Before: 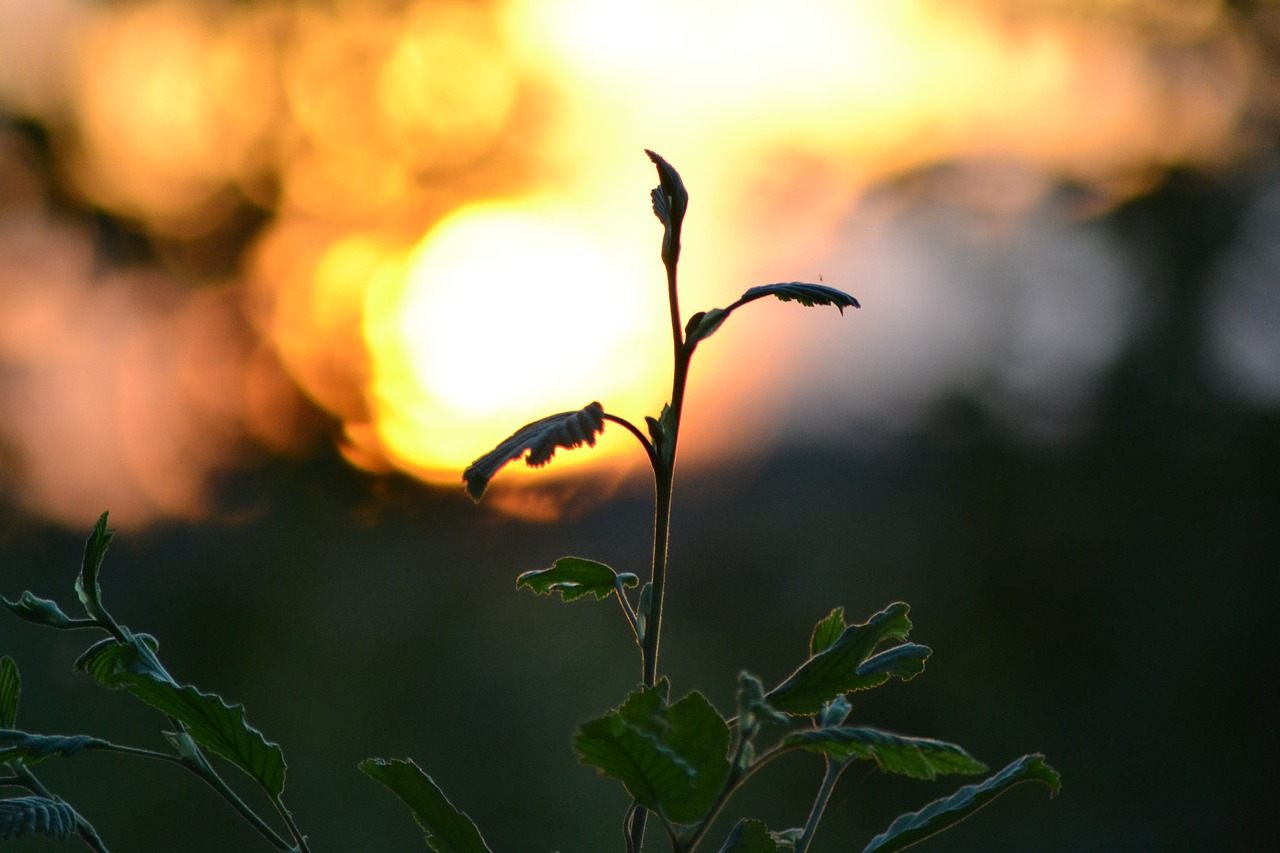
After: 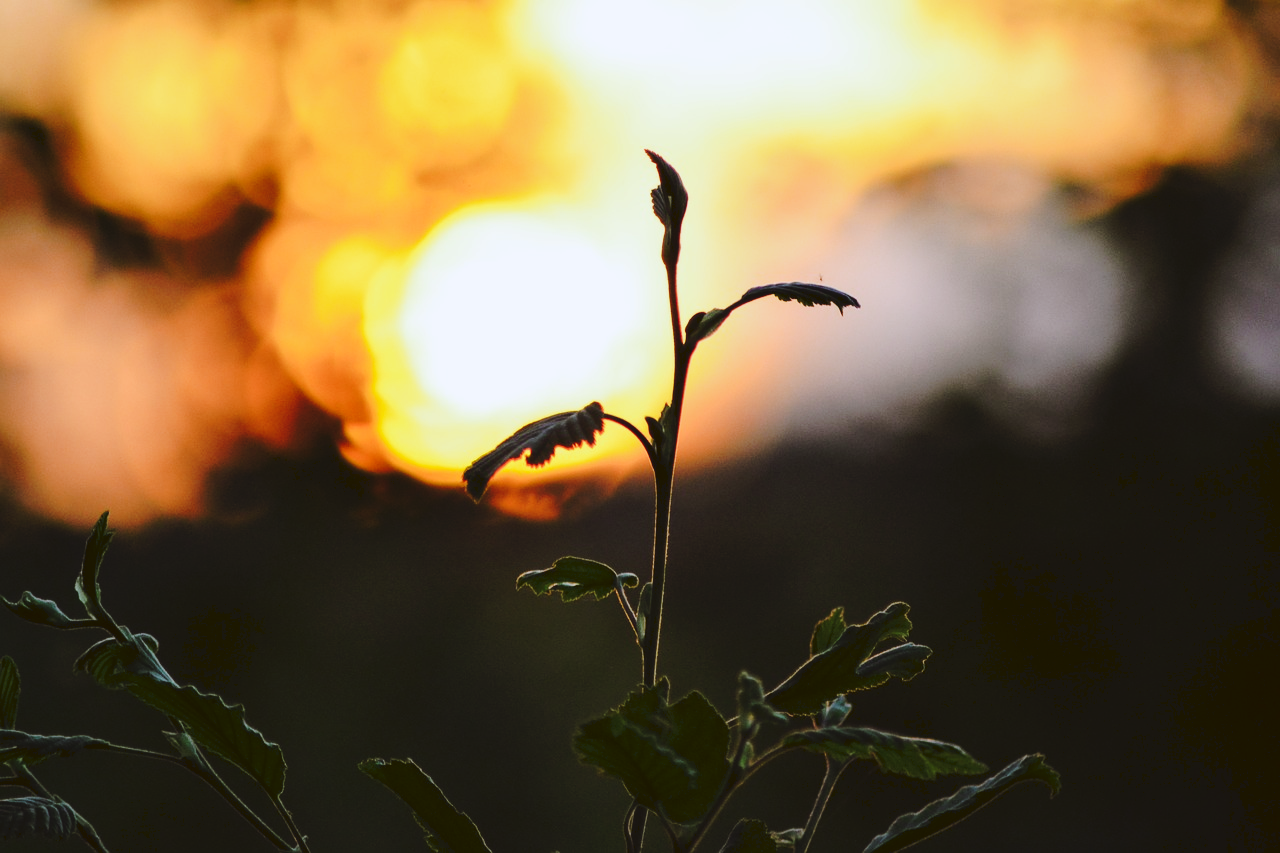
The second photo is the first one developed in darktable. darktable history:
tone curve: curves: ch0 [(0, 0) (0.003, 0.049) (0.011, 0.052) (0.025, 0.057) (0.044, 0.069) (0.069, 0.076) (0.1, 0.09) (0.136, 0.111) (0.177, 0.15) (0.224, 0.197) (0.277, 0.267) (0.335, 0.366) (0.399, 0.477) (0.468, 0.561) (0.543, 0.651) (0.623, 0.733) (0.709, 0.804) (0.801, 0.869) (0.898, 0.924) (1, 1)], preserve colors none
color look up table: target L [94.5, 88.05, 87.71, 86.93, 86.27, 80.33, 80.69, 65.61, 64.51, 52.61, 39.21, 36.6, 30.93, 17.07, 200.66, 73.81, 71.45, 59.25, 55.47, 49.87, 49.71, 46.37, 42.76, 34.6, 30.68, 19.56, 4.524, 76.74, 70.26, 68.01, 62.58, 55.47, 54.97, 49.58, 41.25, 41.78, 38.48, 37.55, 26.78, 25.07, 21.57, 5.582, 85.6, 77.47, 63.05, 46.65, 47.35, 34.74, 9.911], target a [-6.216, -29.89, -11.19, -33.22, -50.5, -65.83, -3.433, -14.18, -49.65, -44.06, -8.472, -6.941, -23.42, -5.454, 0, 30.57, 24.81, 18.68, 24.61, 64.67, 51.78, 27.95, 42.05, 43.23, 7.076, 31.14, 14, 31.58, 38.74, 64.21, 3.014, 55.07, 87.52, 6.075, 18.61, 57.92, 41.54, 53.77, 4.894, 34.33, 30.19, 29.33, -37.33, -11.98, -15.42, -18.16, -28.35, -7.608, 2.157], target b [10.11, 29.47, 89.88, 58.83, -2.44, 43.31, 69.06, 33.41, 23.96, 42.23, 33.45, 23.65, 29.86, 28.79, 0, 14.62, 53.52, 53.36, 5.802, 32.63, 48.5, 37.41, 11.18, 42.27, 7.077, 32.93, 7.361, -18.25, -9.97, -42.62, 1.533, -7.734, -65.41, -26.69, -69.78, -22.62, -26.62, -53.48, -26.68, -4.806, -47.92, -22.04, -15.99, -19.56, -41.46, -24.86, -3.178, -15.68, -2.921], num patches 49
